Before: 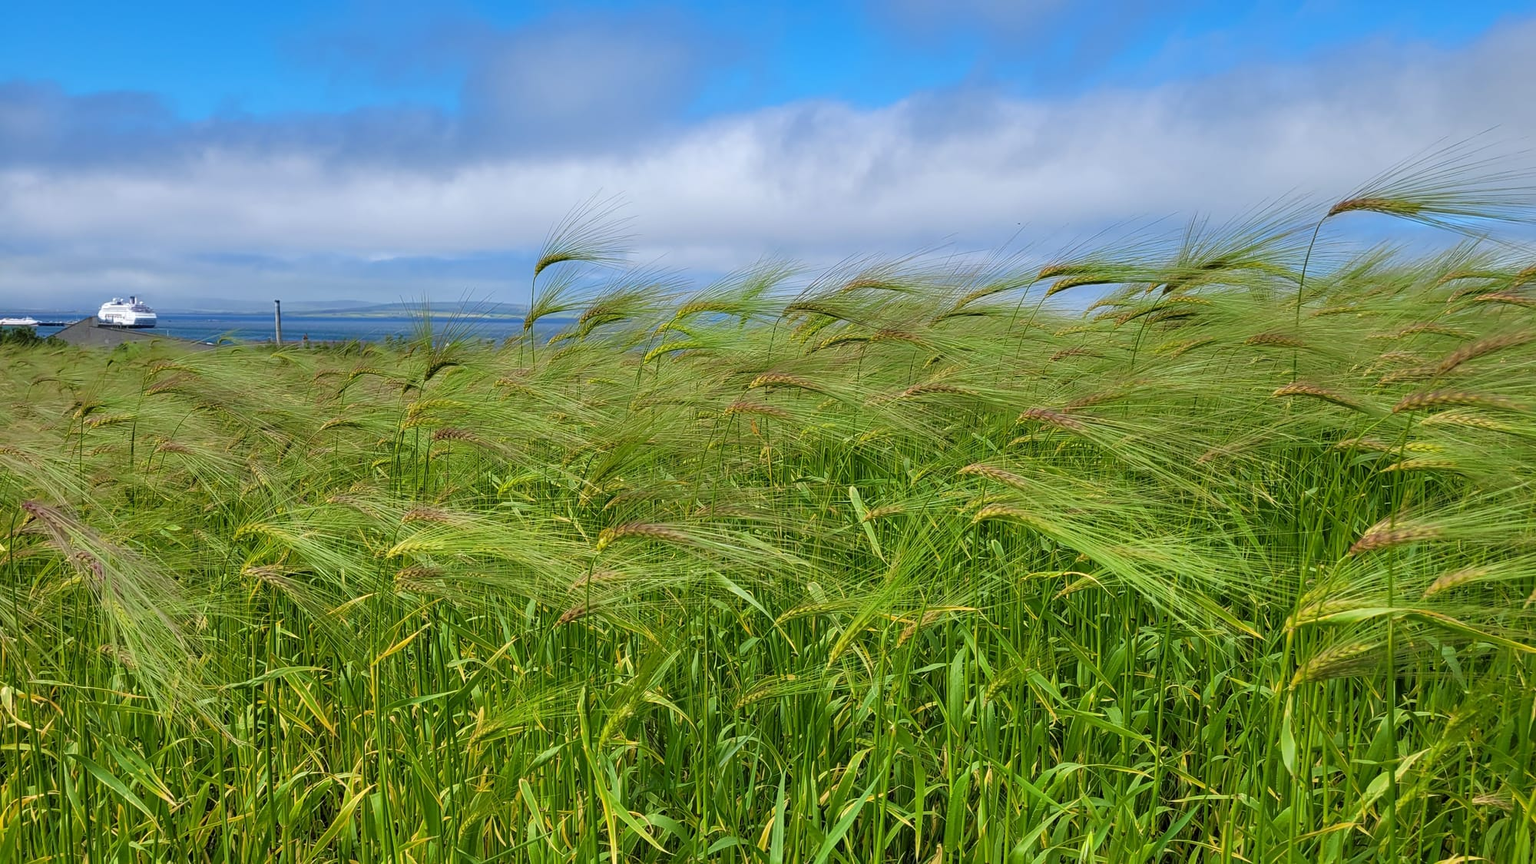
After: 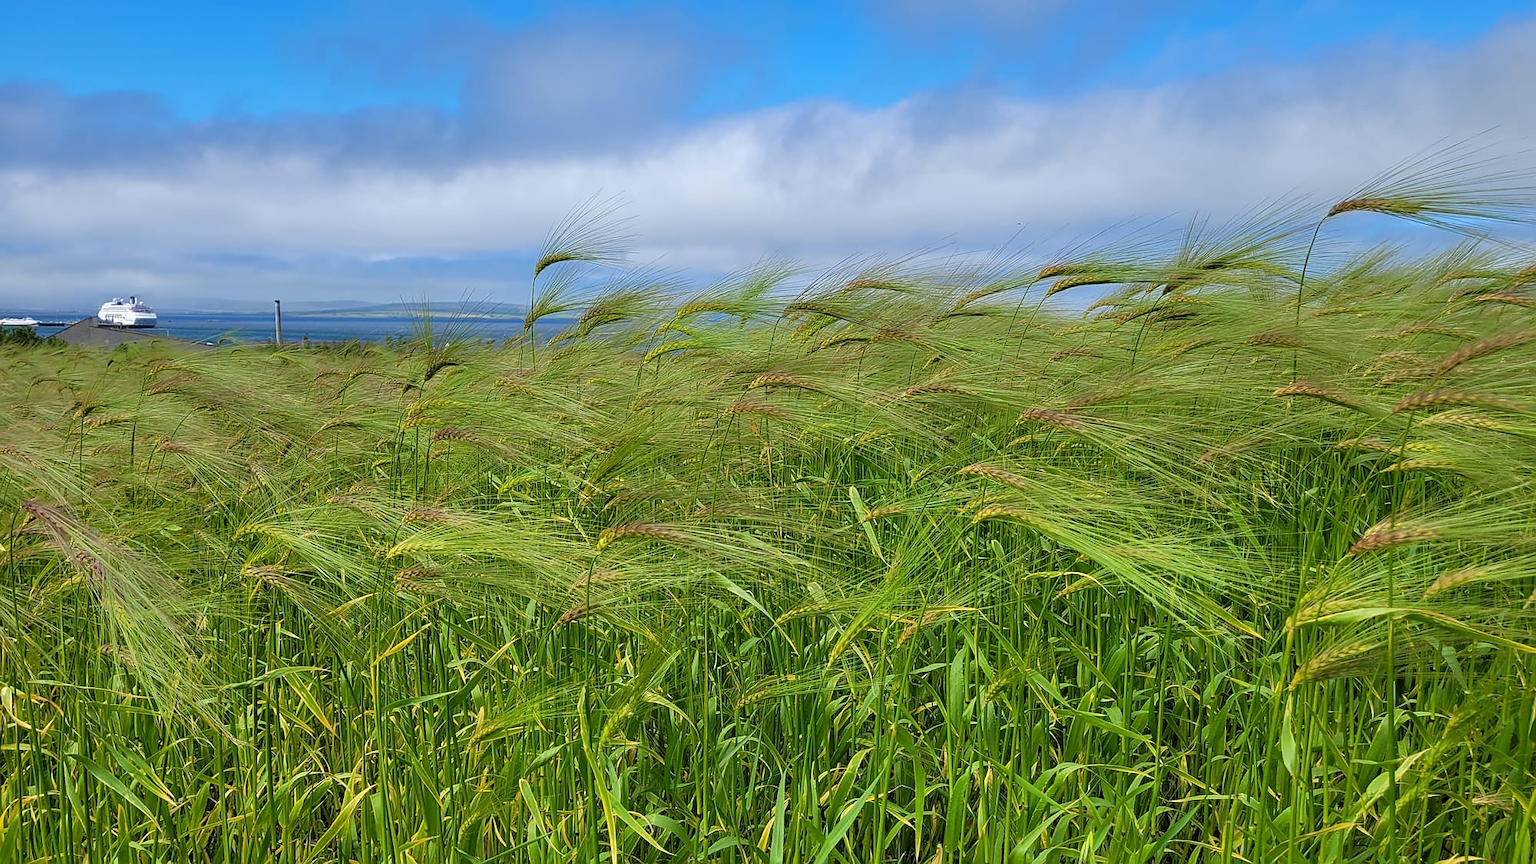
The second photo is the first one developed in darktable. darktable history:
sharpen: radius 0.969, amount 0.604
rgb levels: preserve colors max RGB
